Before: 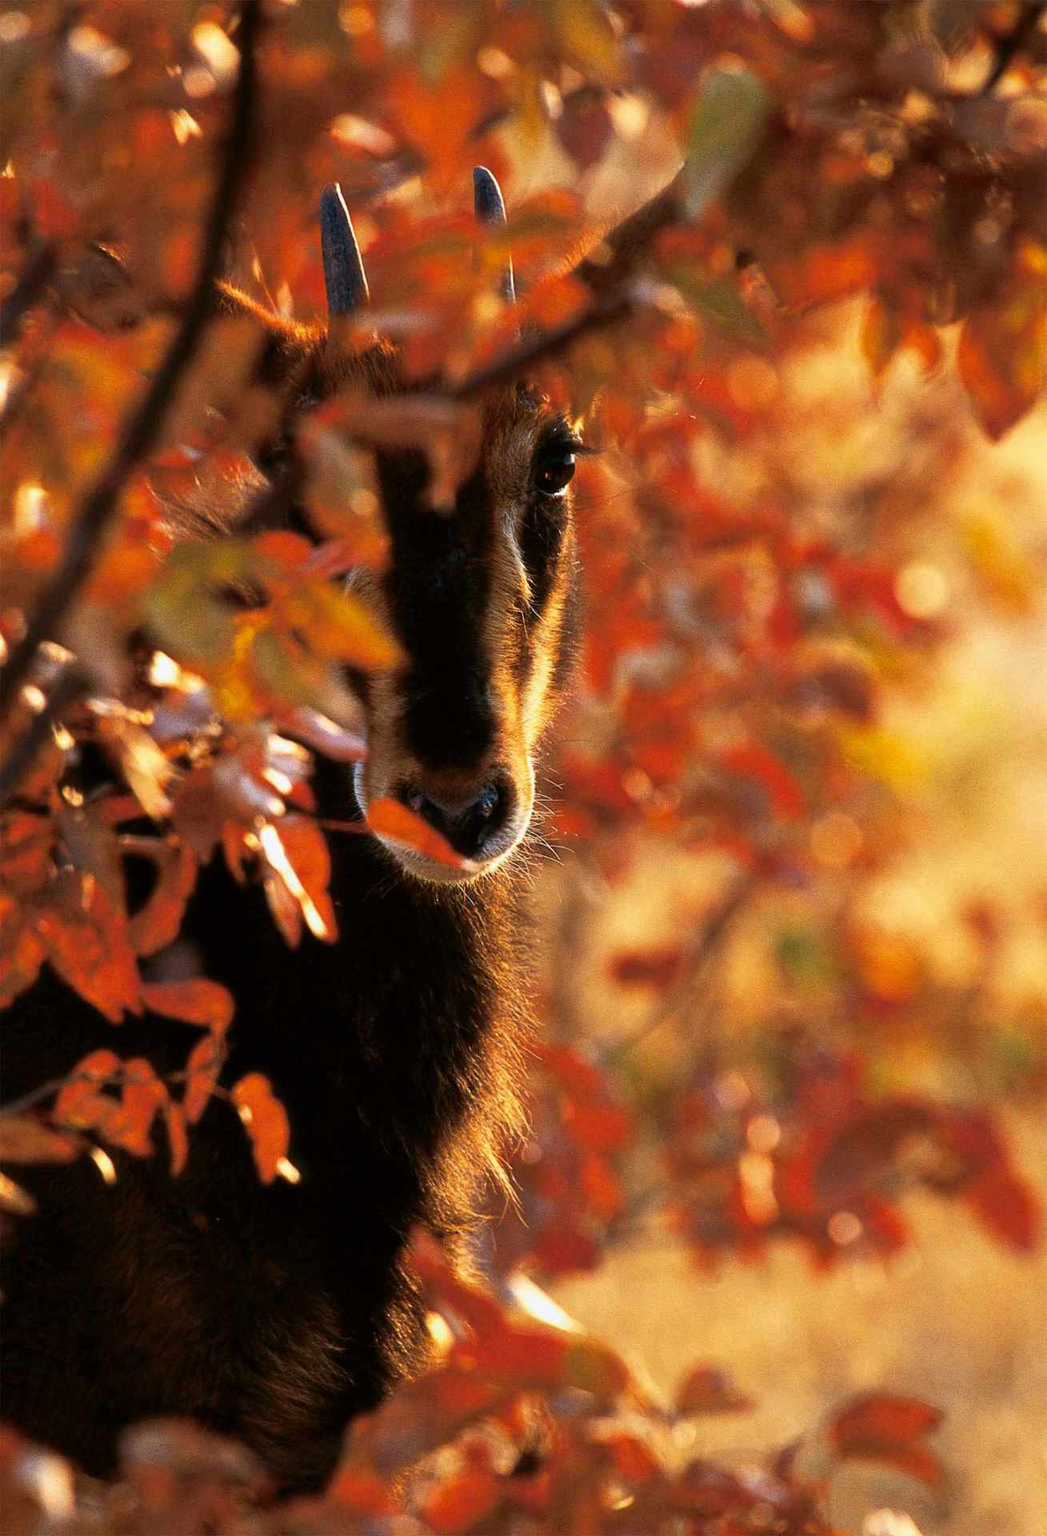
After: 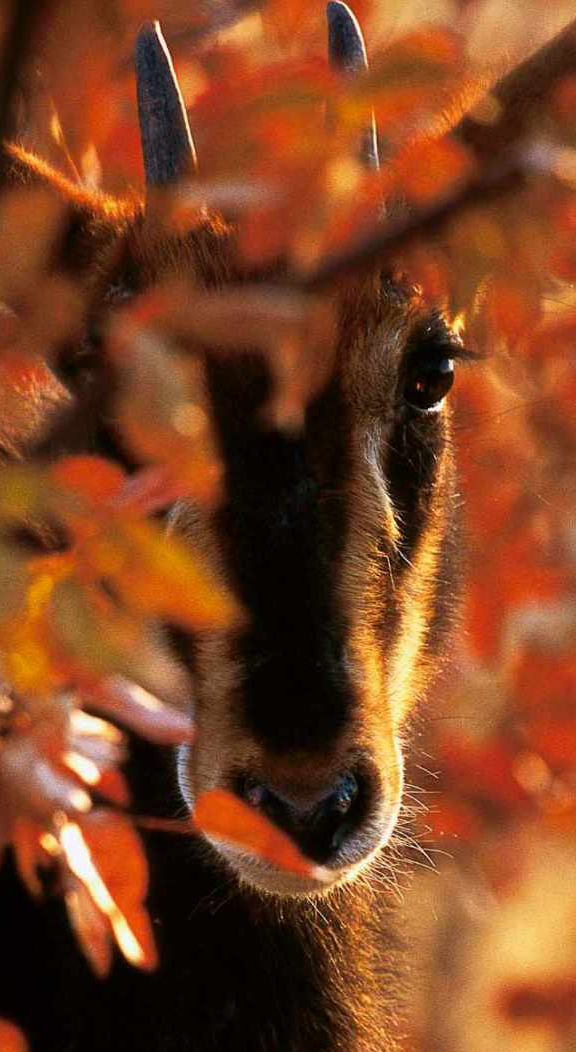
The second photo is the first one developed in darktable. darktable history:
crop: left 20.248%, top 10.86%, right 35.675%, bottom 34.321%
white balance: emerald 1
